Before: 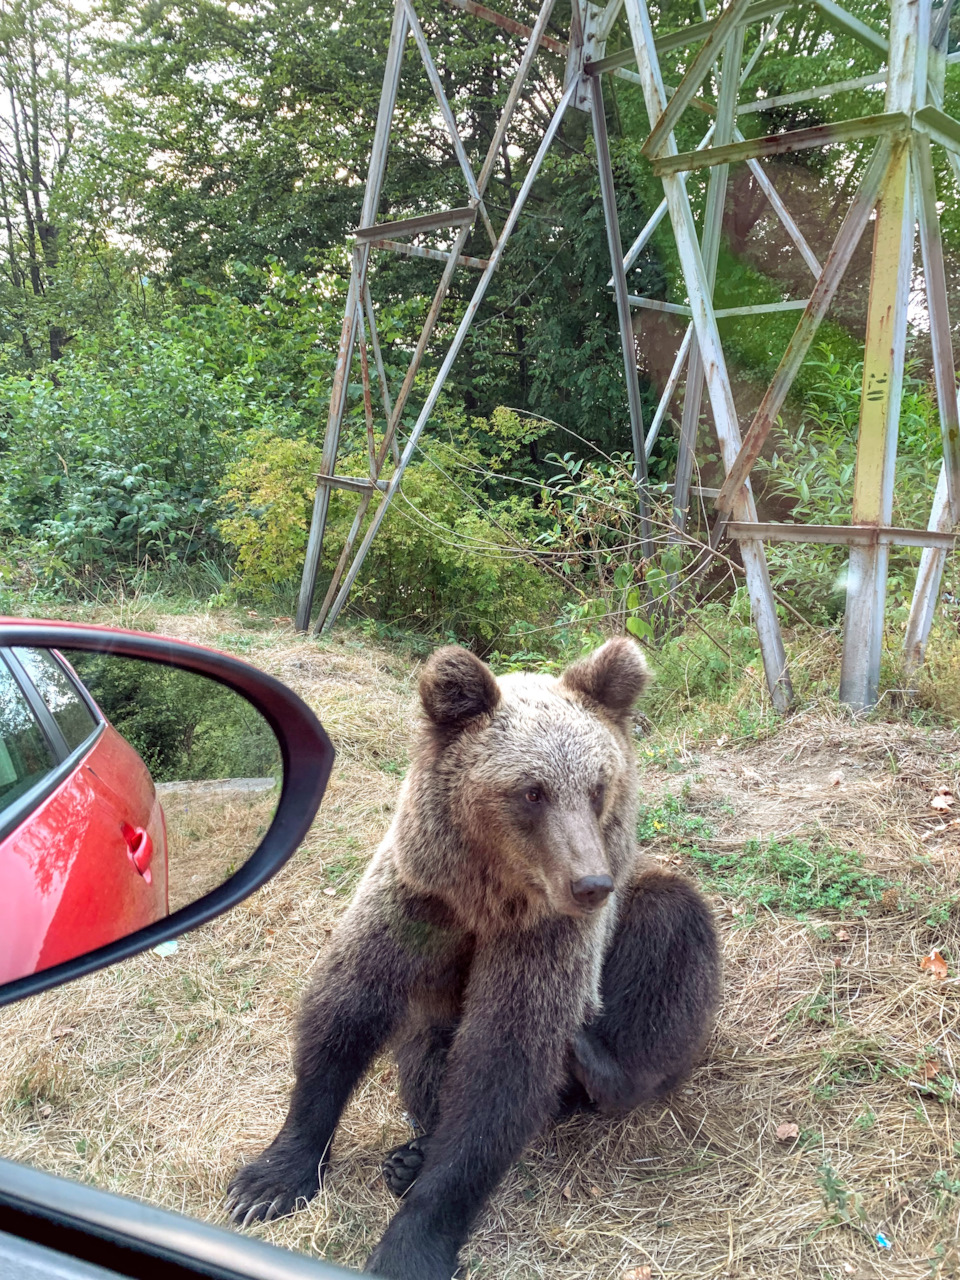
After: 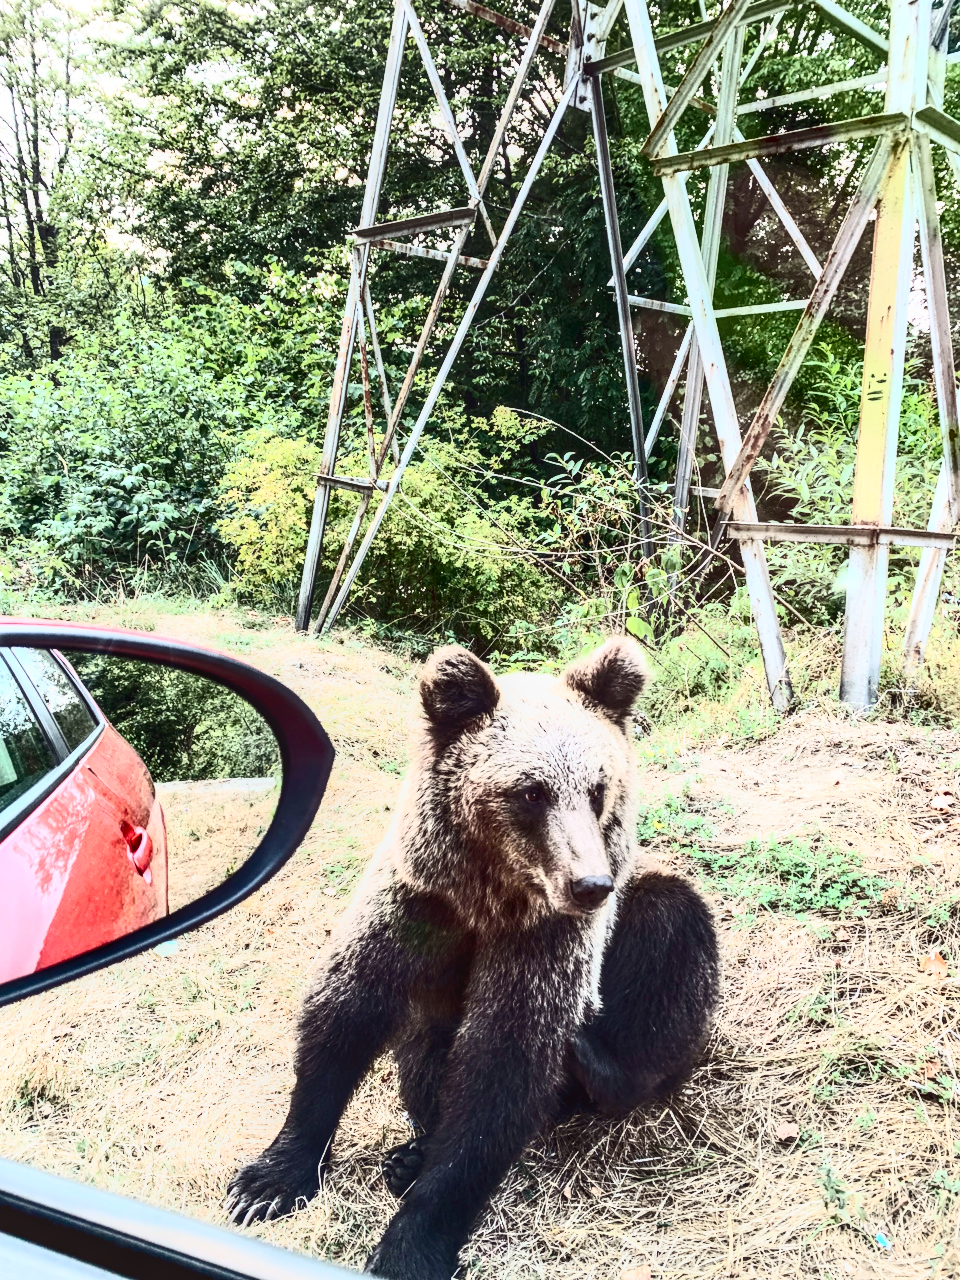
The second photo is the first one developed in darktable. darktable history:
local contrast: on, module defaults
contrast brightness saturation: contrast 0.947, brightness 0.202
